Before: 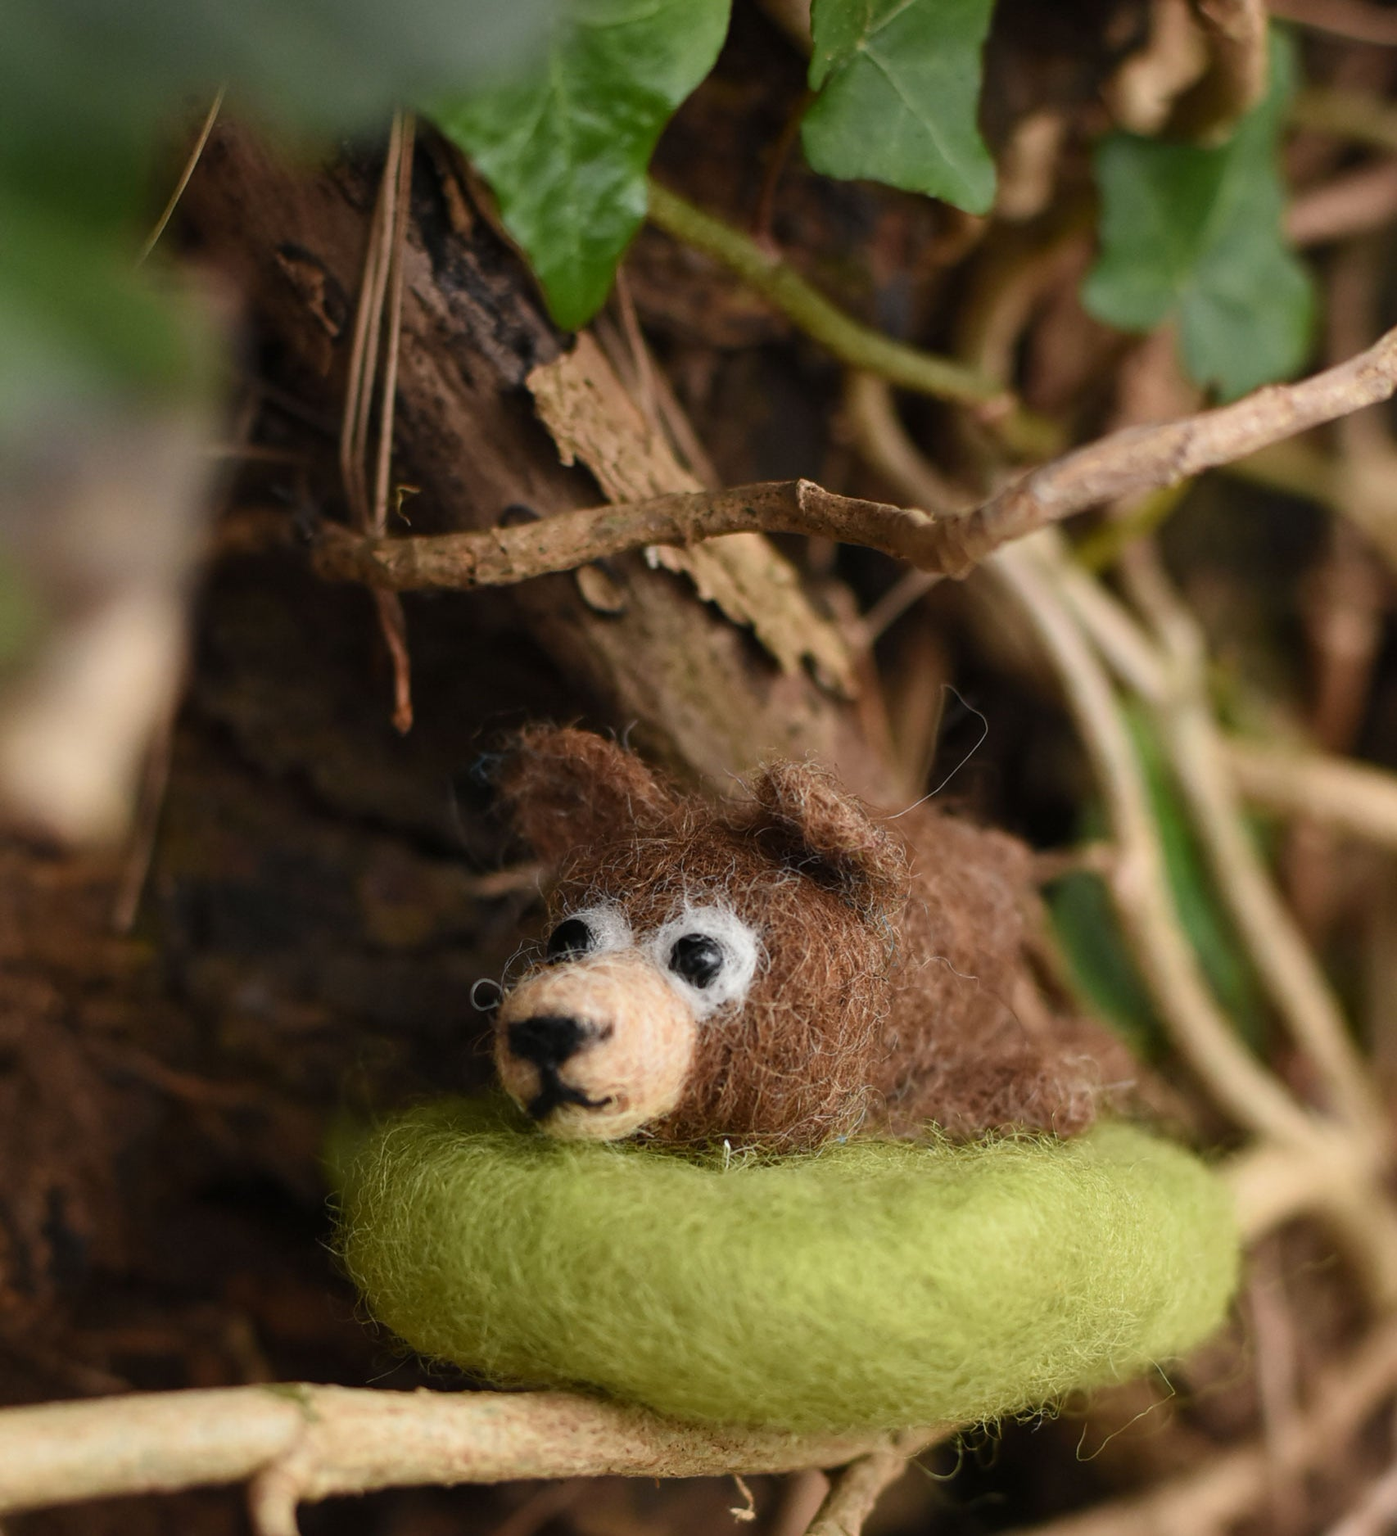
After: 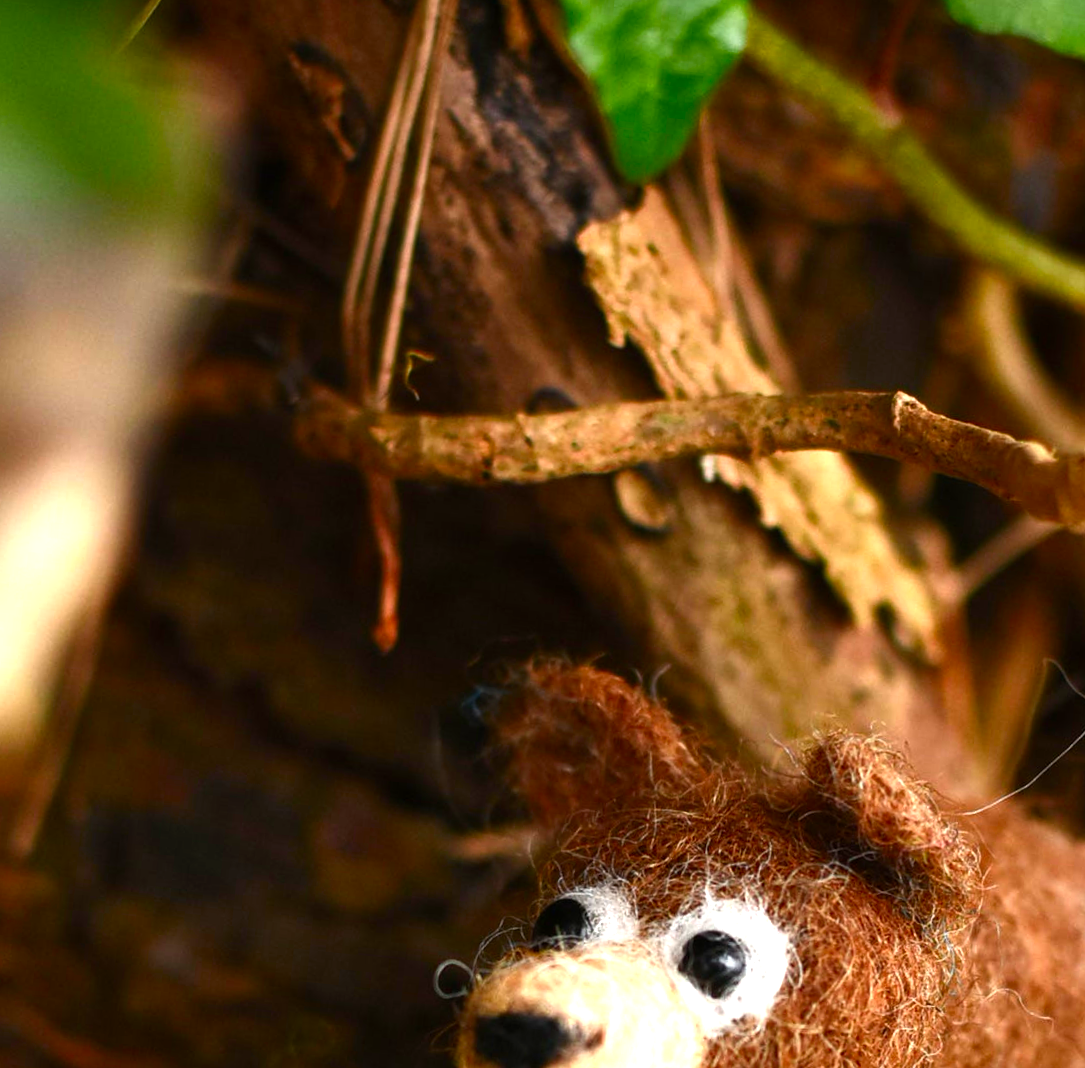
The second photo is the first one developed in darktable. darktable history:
color balance rgb: perceptual saturation grading › global saturation -0.046%, perceptual saturation grading › highlights -31.165%, perceptual saturation grading › mid-tones 5.806%, perceptual saturation grading › shadows 18.48%, perceptual brilliance grading › global brilliance 15.579%, perceptual brilliance grading › shadows -34.989%, contrast 4.848%
crop and rotate: angle -5.76°, left 2.136%, top 6.994%, right 27.562%, bottom 30.037%
color correction: highlights b* -0.049, saturation 1.82
exposure: exposure 0.576 EV, compensate exposure bias true, compensate highlight preservation false
